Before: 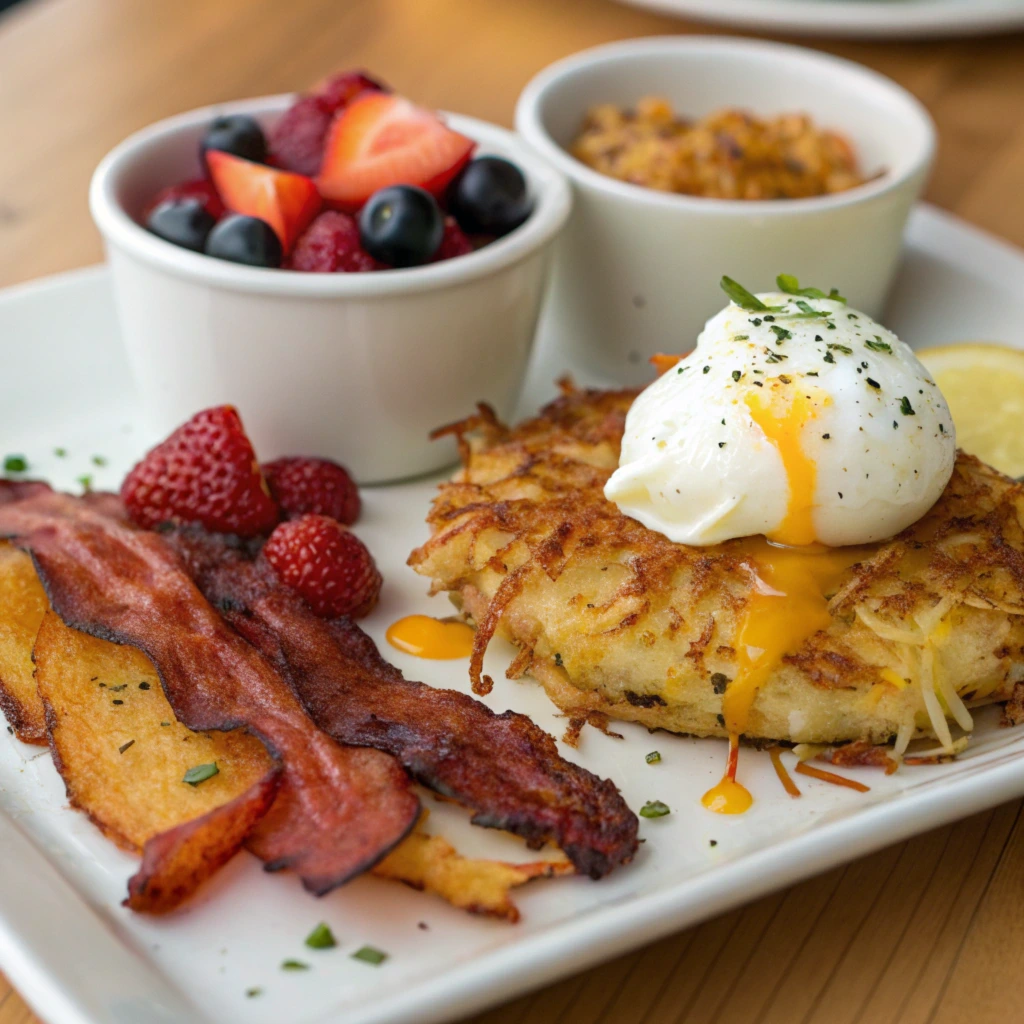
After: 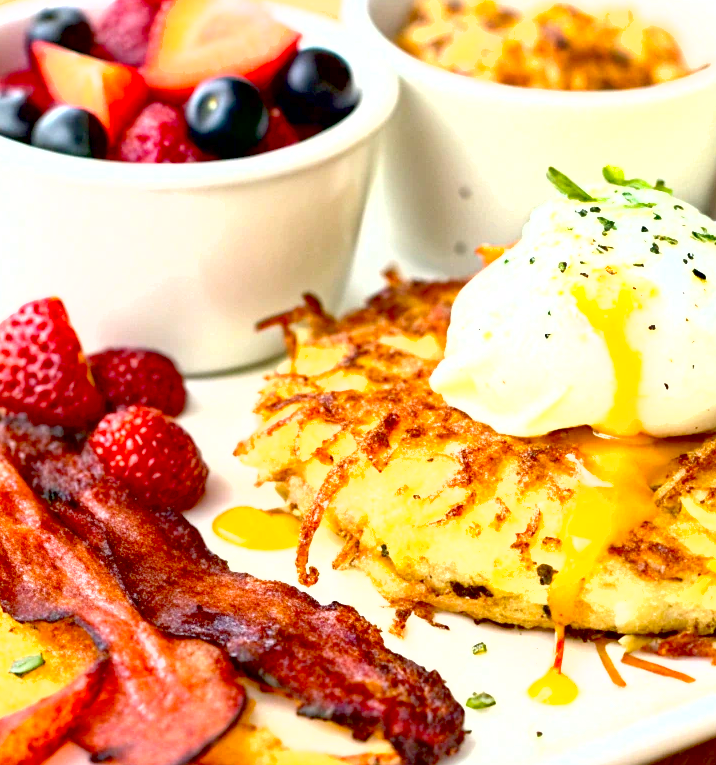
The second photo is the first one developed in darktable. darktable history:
shadows and highlights: shadows 29.61, highlights -30.47, low approximation 0.01, soften with gaussian
crop and rotate: left 17.046%, top 10.659%, right 12.989%, bottom 14.553%
exposure: black level correction 0.016, exposure 1.774 EV, compensate highlight preservation false
